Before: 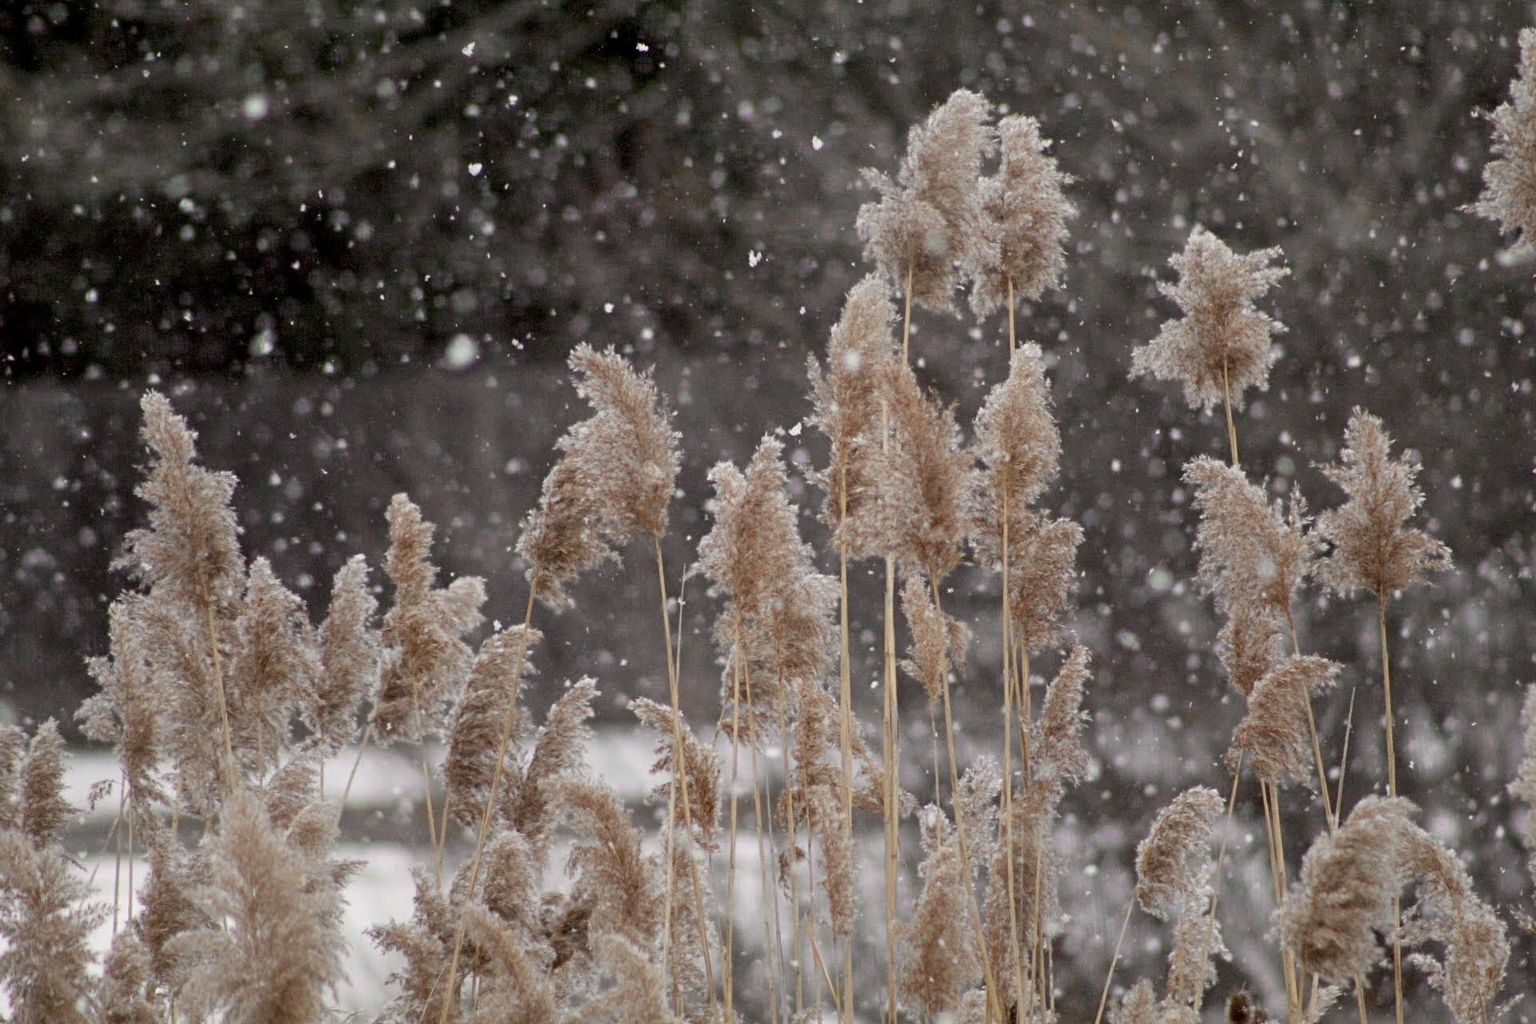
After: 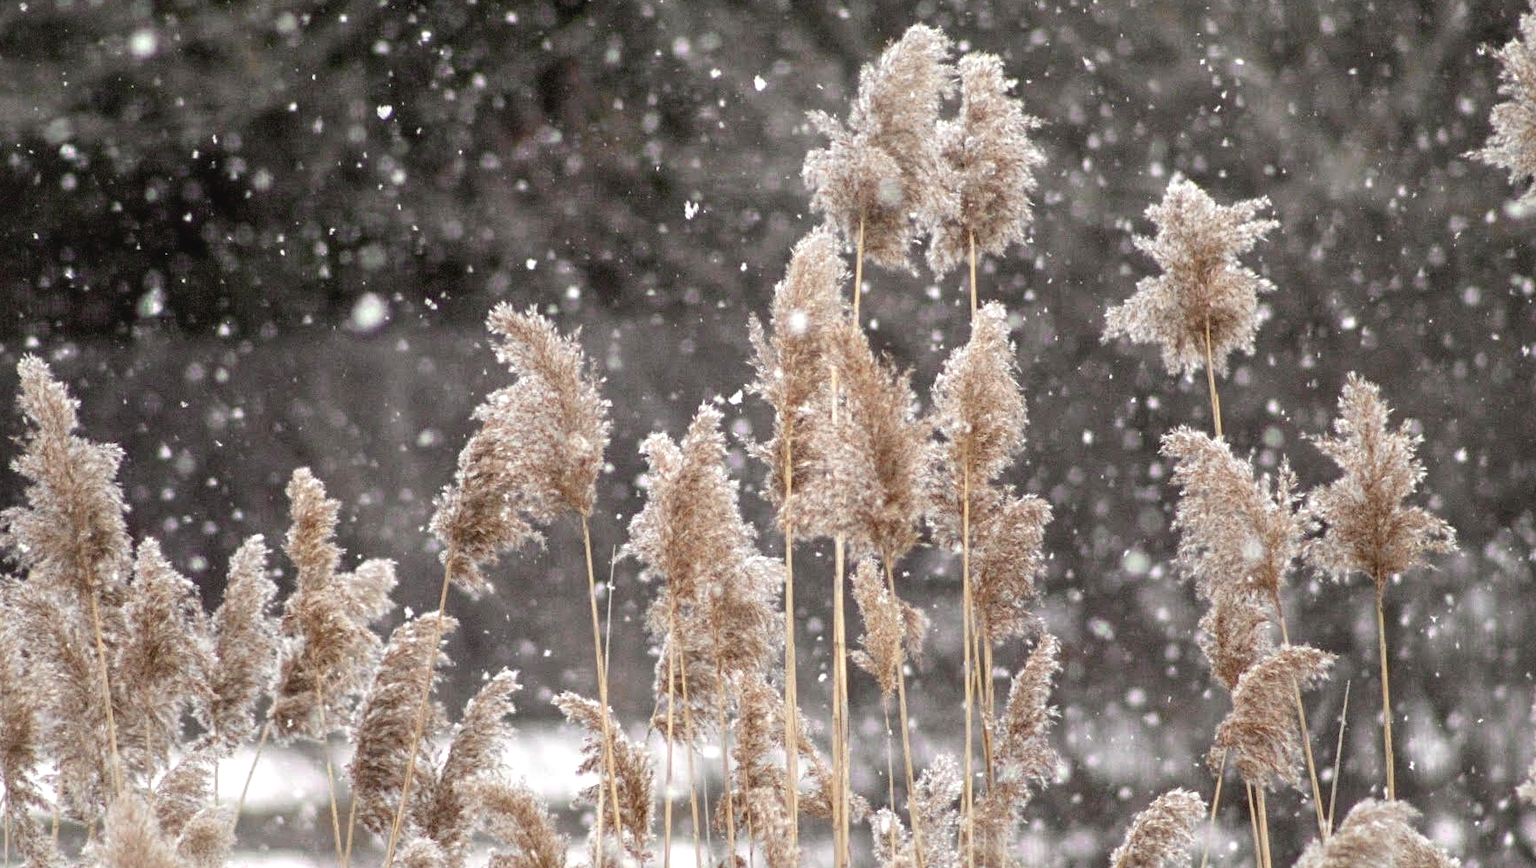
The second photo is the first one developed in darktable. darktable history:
local contrast: on, module defaults
crop: left 8.155%, top 6.611%, bottom 15.385%
exposure: black level correction -0.005, exposure 0.622 EV, compensate highlight preservation false
tone equalizer: on, module defaults
